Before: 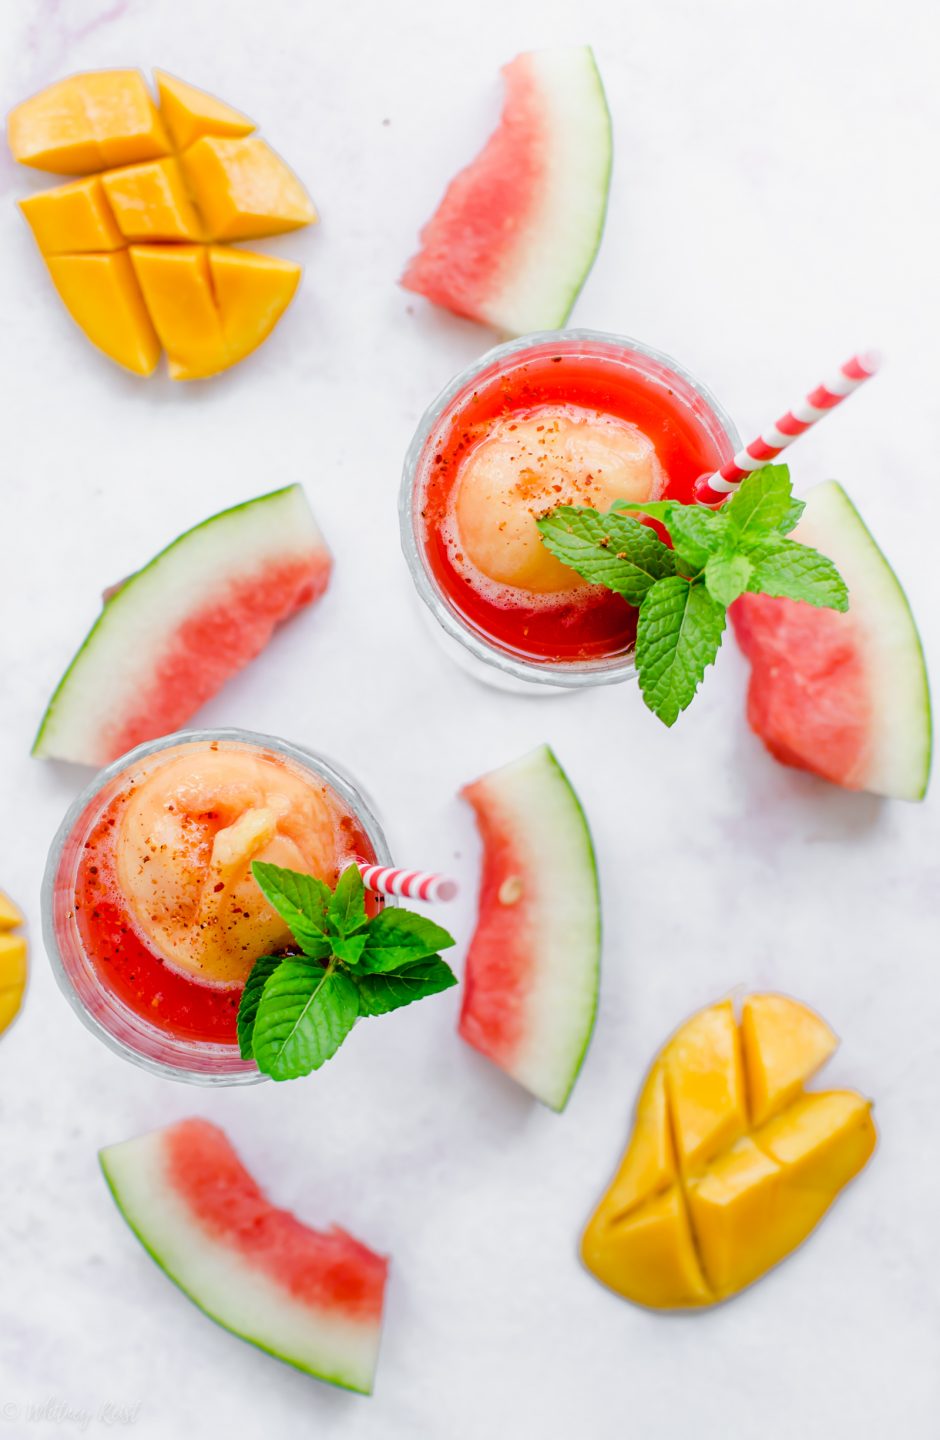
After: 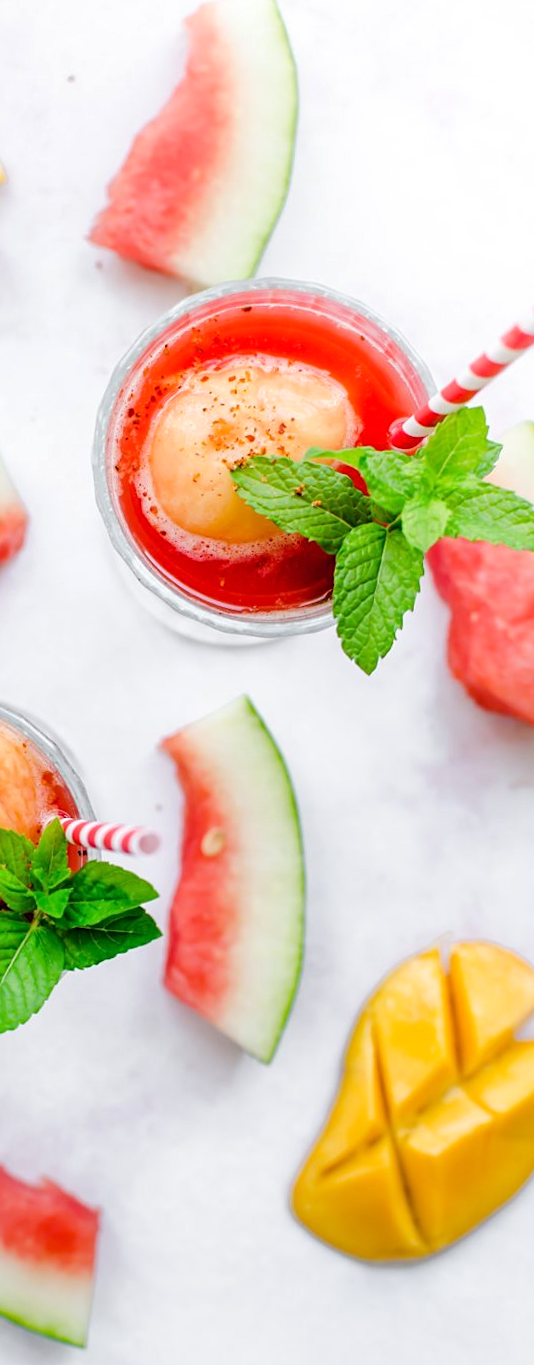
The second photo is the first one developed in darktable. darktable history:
exposure: exposure 0.127 EV, compensate highlight preservation false
crop: left 31.458%, top 0%, right 11.876%
rotate and perspective: rotation -1.32°, lens shift (horizontal) -0.031, crop left 0.015, crop right 0.985, crop top 0.047, crop bottom 0.982
sharpen: amount 0.2
